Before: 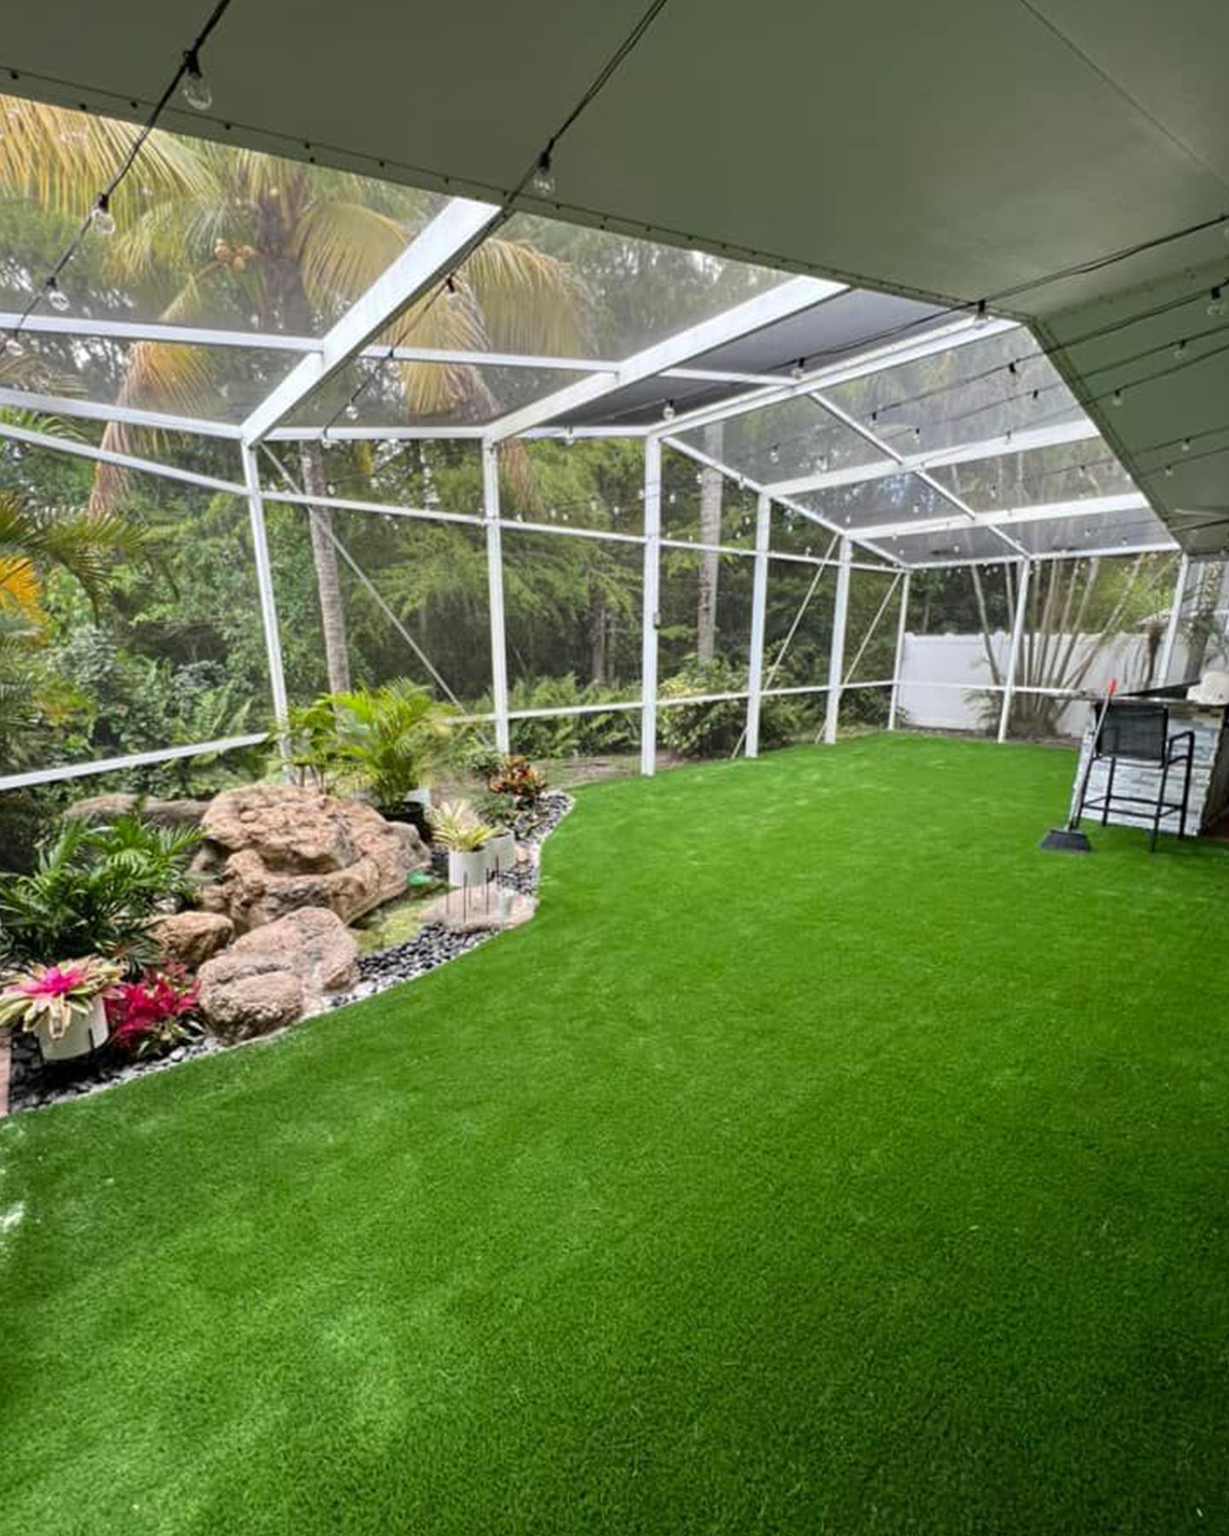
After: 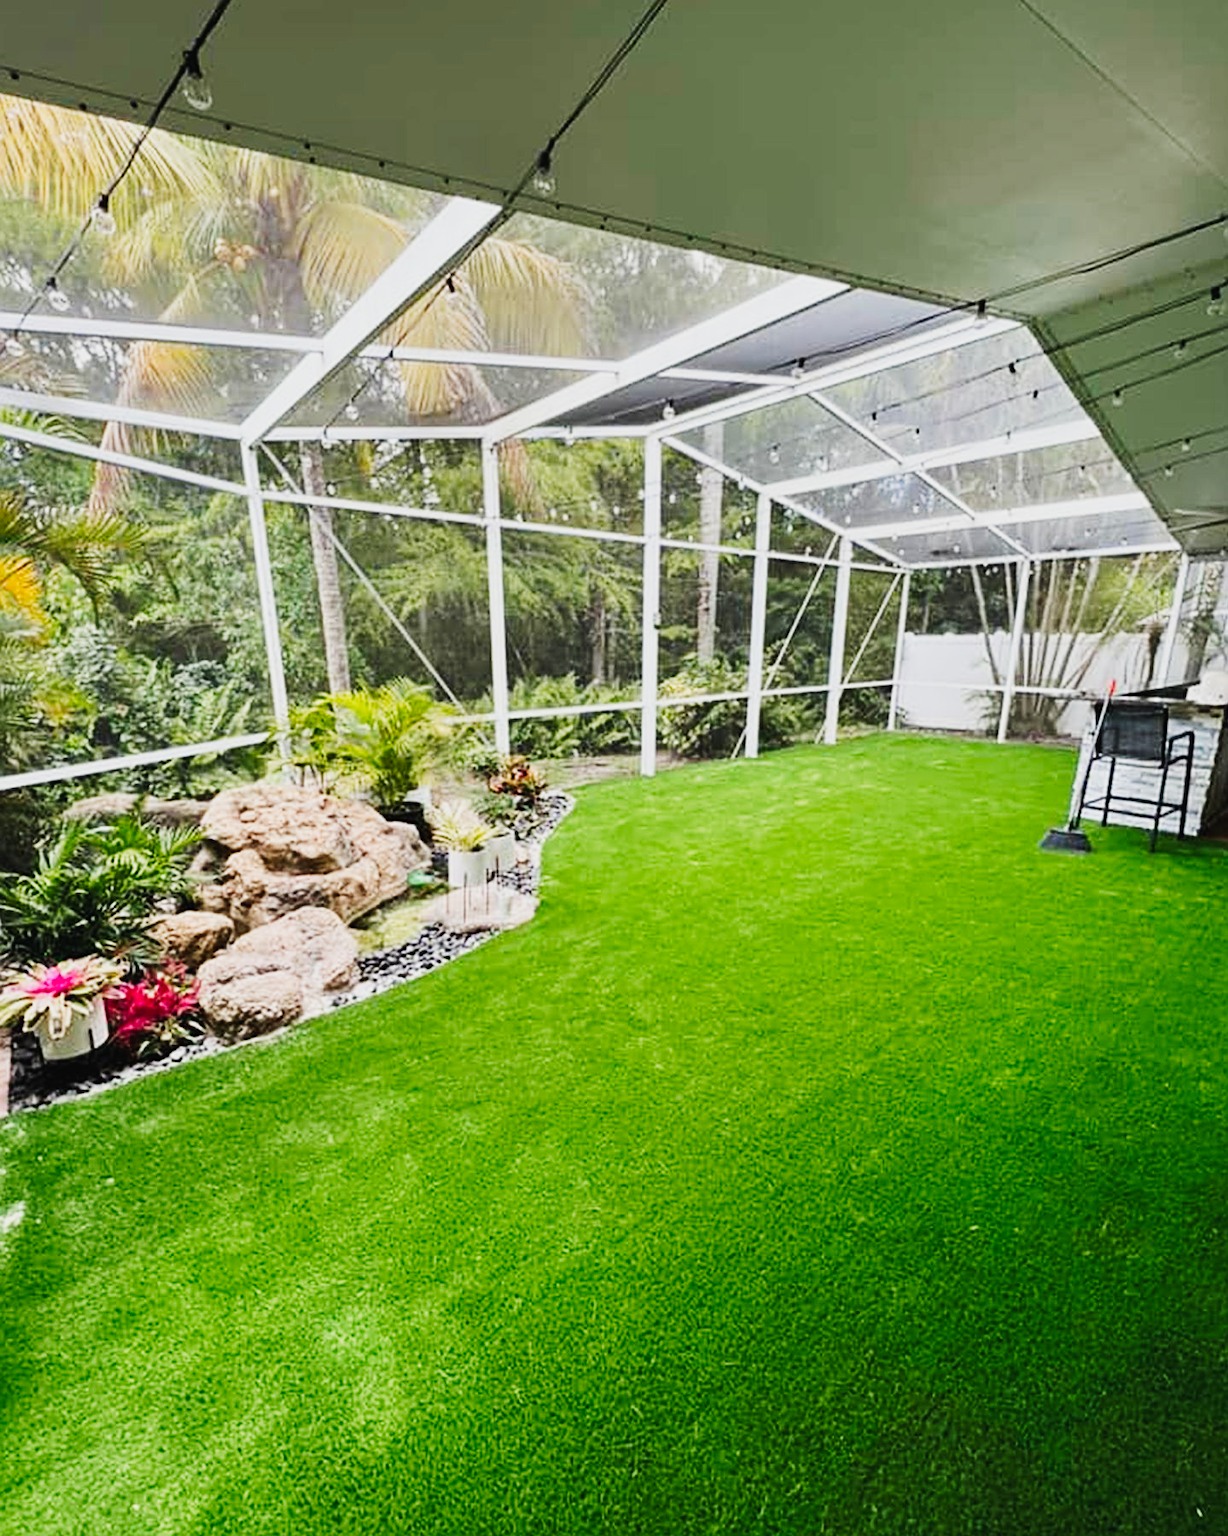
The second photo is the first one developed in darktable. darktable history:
tone curve: curves: ch0 [(0, 0.021) (0.104, 0.093) (0.236, 0.234) (0.456, 0.566) (0.647, 0.78) (0.864, 0.9) (1, 0.932)]; ch1 [(0, 0) (0.353, 0.344) (0.43, 0.401) (0.479, 0.476) (0.502, 0.504) (0.544, 0.534) (0.566, 0.566) (0.612, 0.621) (0.657, 0.679) (1, 1)]; ch2 [(0, 0) (0.34, 0.314) (0.434, 0.43) (0.5, 0.498) (0.528, 0.536) (0.56, 0.576) (0.595, 0.638) (0.644, 0.729) (1, 1)], preserve colors none
sharpen: on, module defaults
